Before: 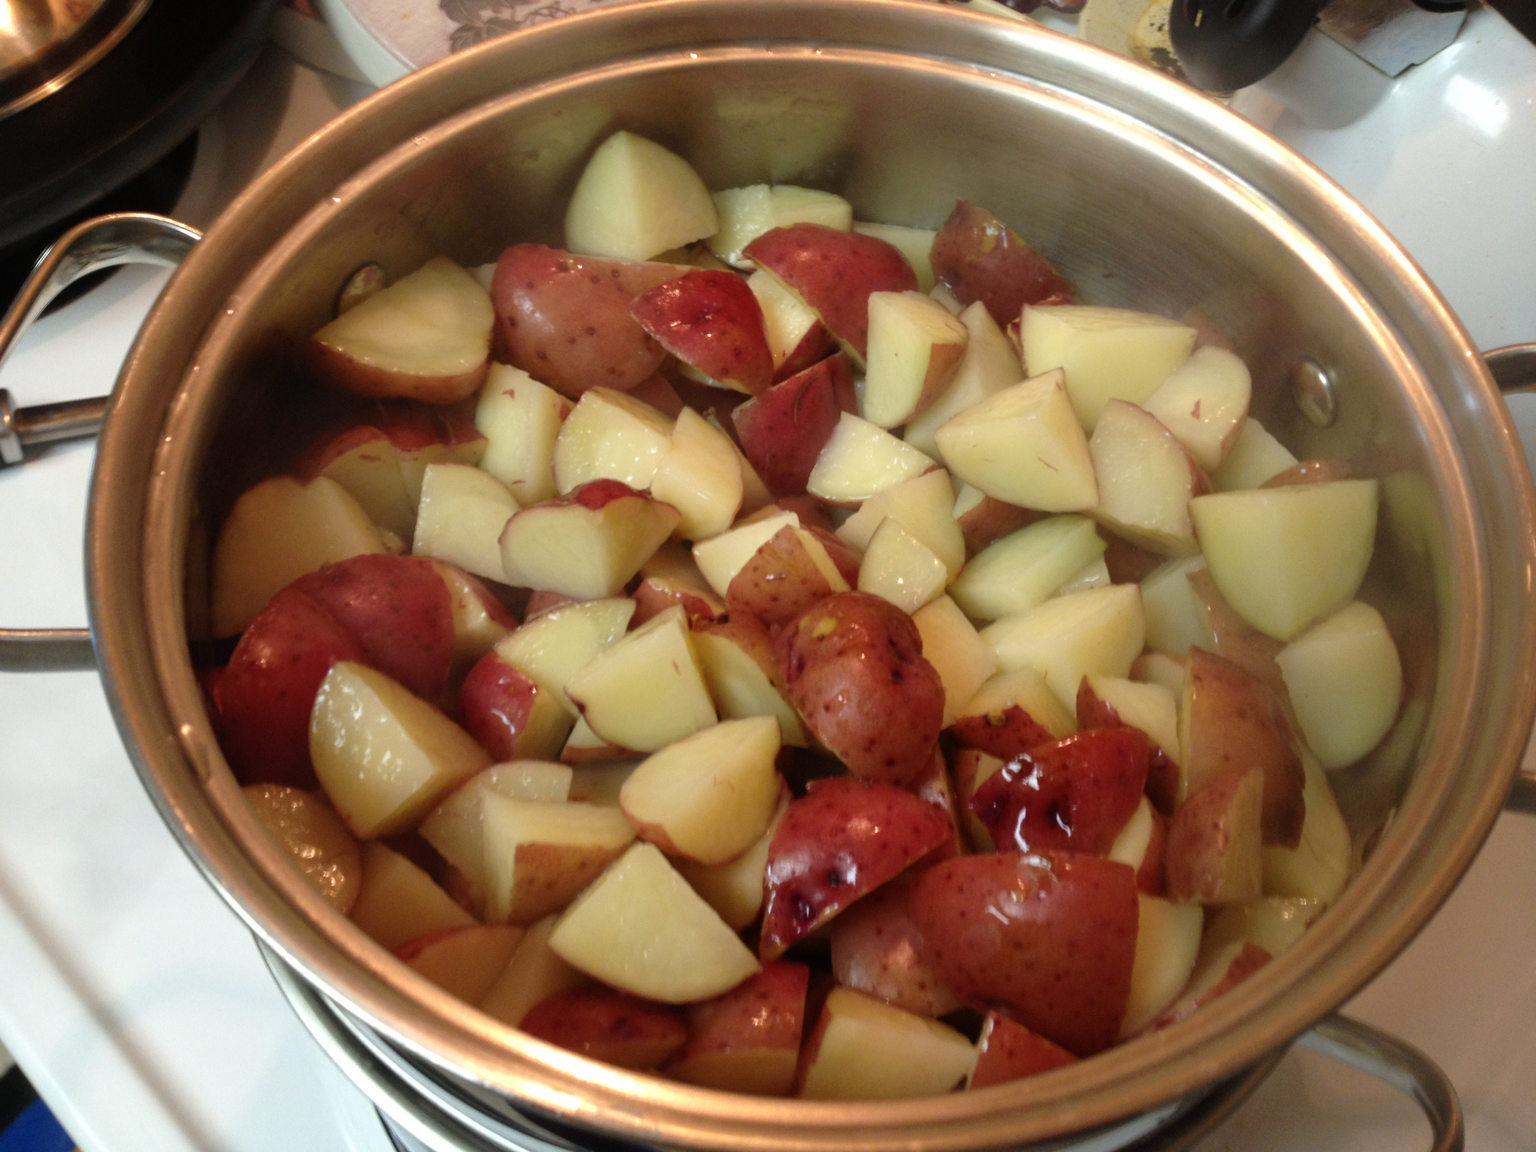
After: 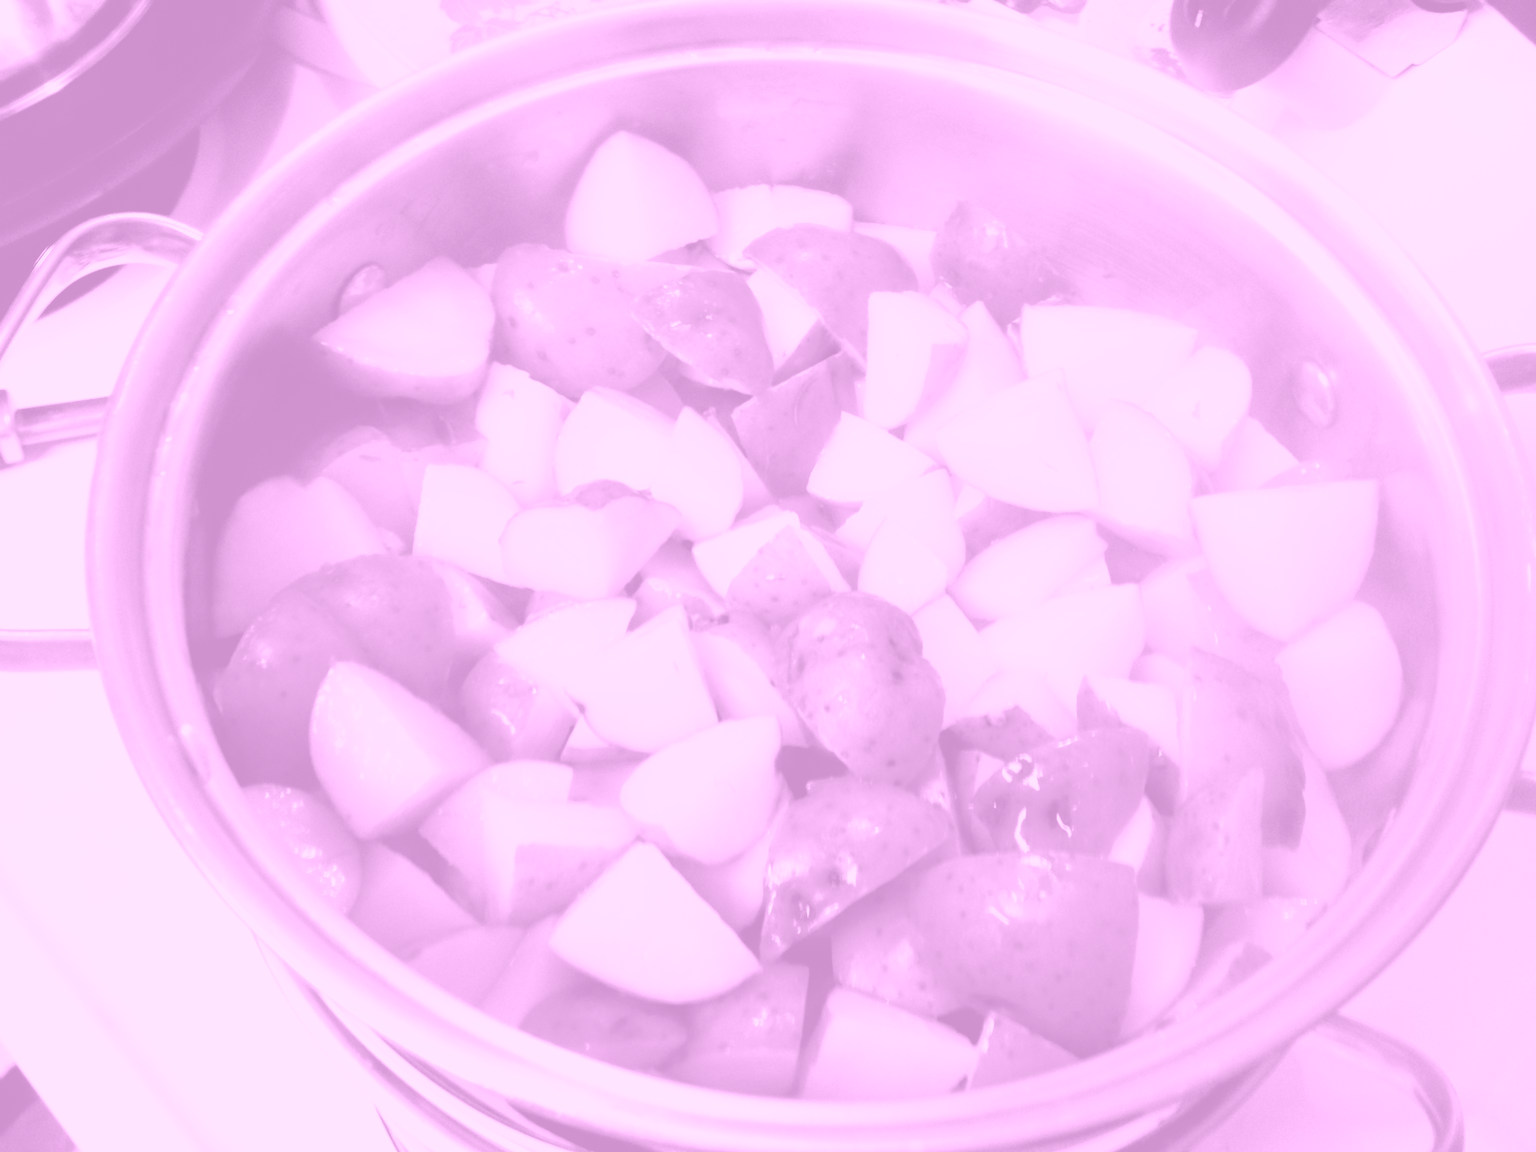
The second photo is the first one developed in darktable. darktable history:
base curve: curves: ch0 [(0, 0) (0.012, 0.01) (0.073, 0.168) (0.31, 0.711) (0.645, 0.957) (1, 1)], preserve colors none
colorize: hue 331.2°, saturation 69%, source mix 30.28%, lightness 69.02%, version 1
